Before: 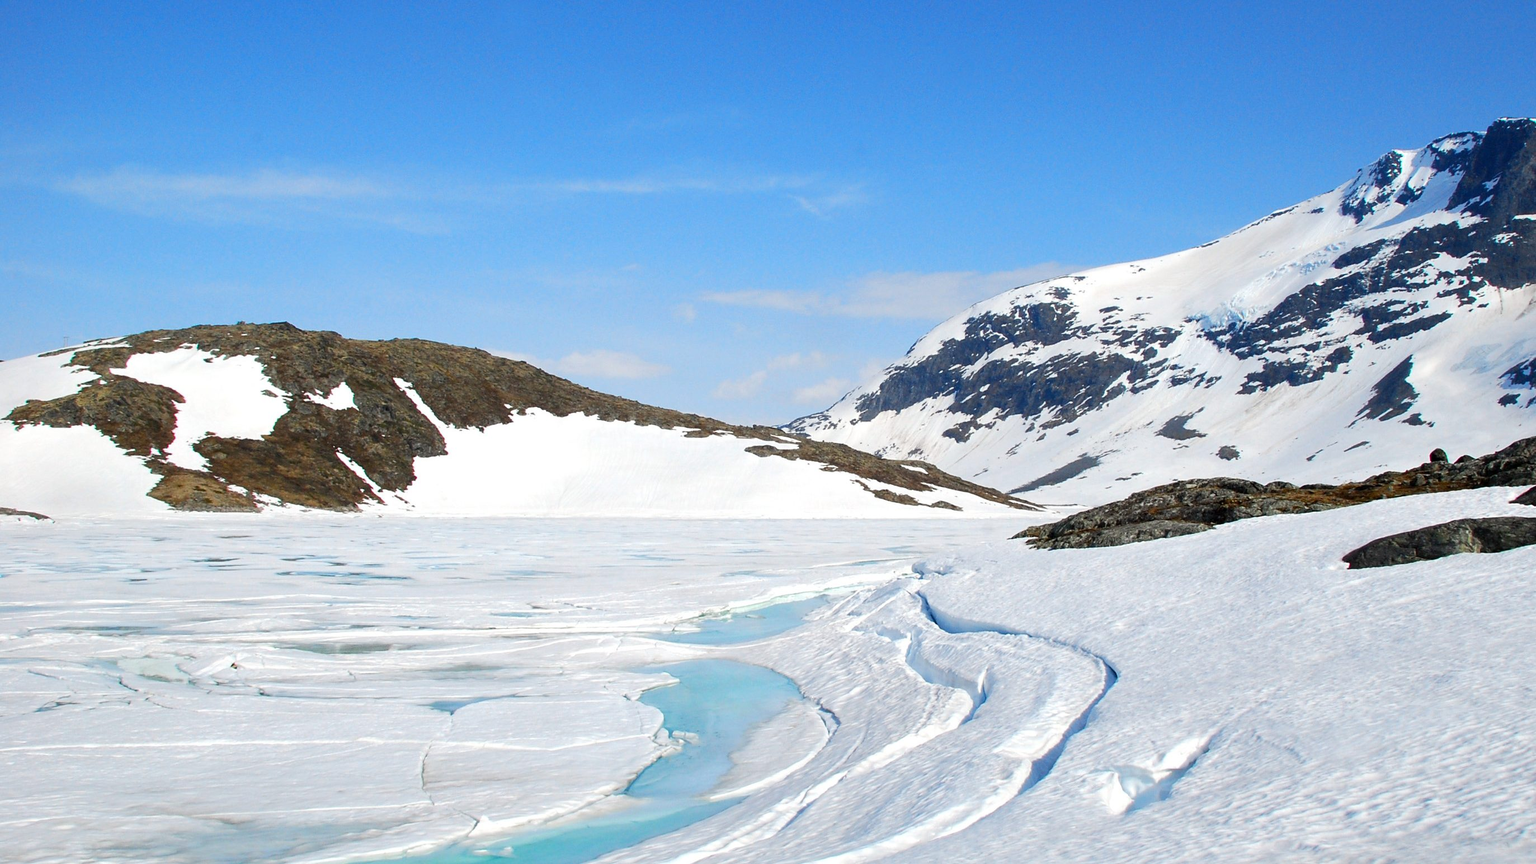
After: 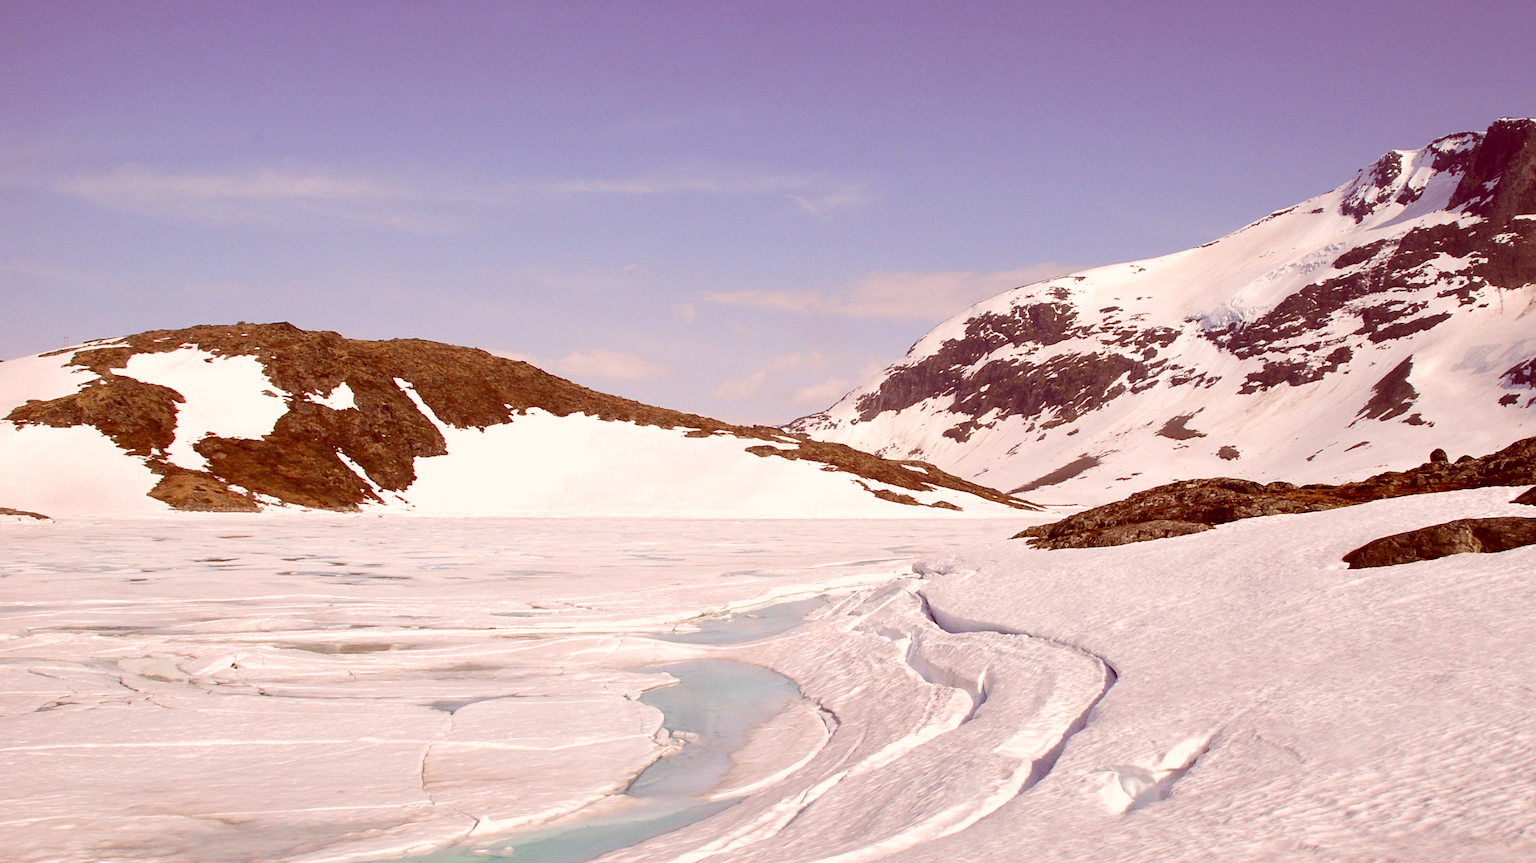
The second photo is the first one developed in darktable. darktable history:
color correction: highlights a* 9.52, highlights b* 8.89, shadows a* 40, shadows b* 39.68, saturation 0.803
